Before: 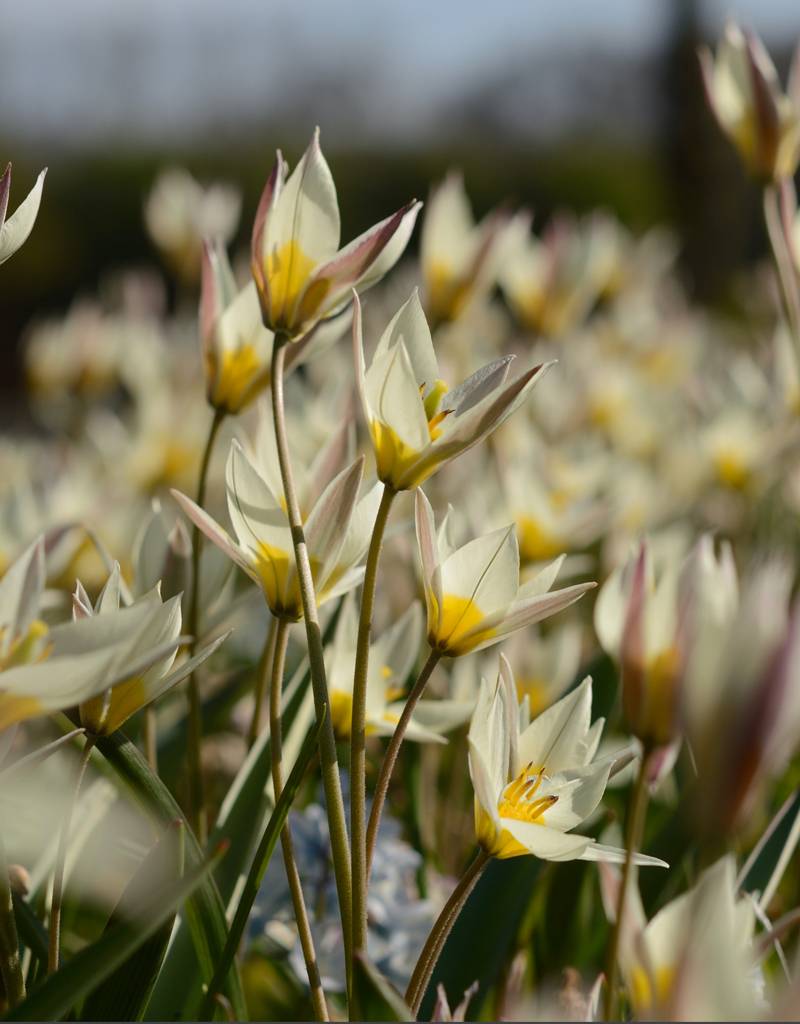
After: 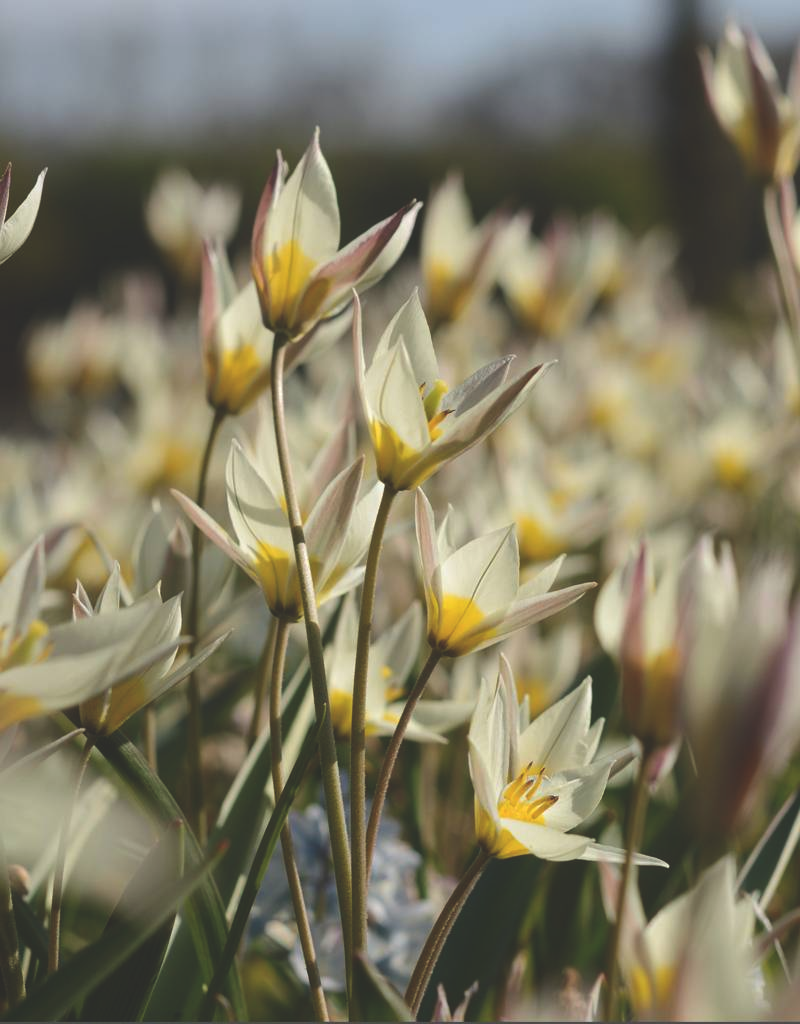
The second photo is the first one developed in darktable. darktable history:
levels: levels [0.016, 0.484, 0.953]
exposure: black level correction -0.024, exposure -0.117 EV, compensate highlight preservation false
